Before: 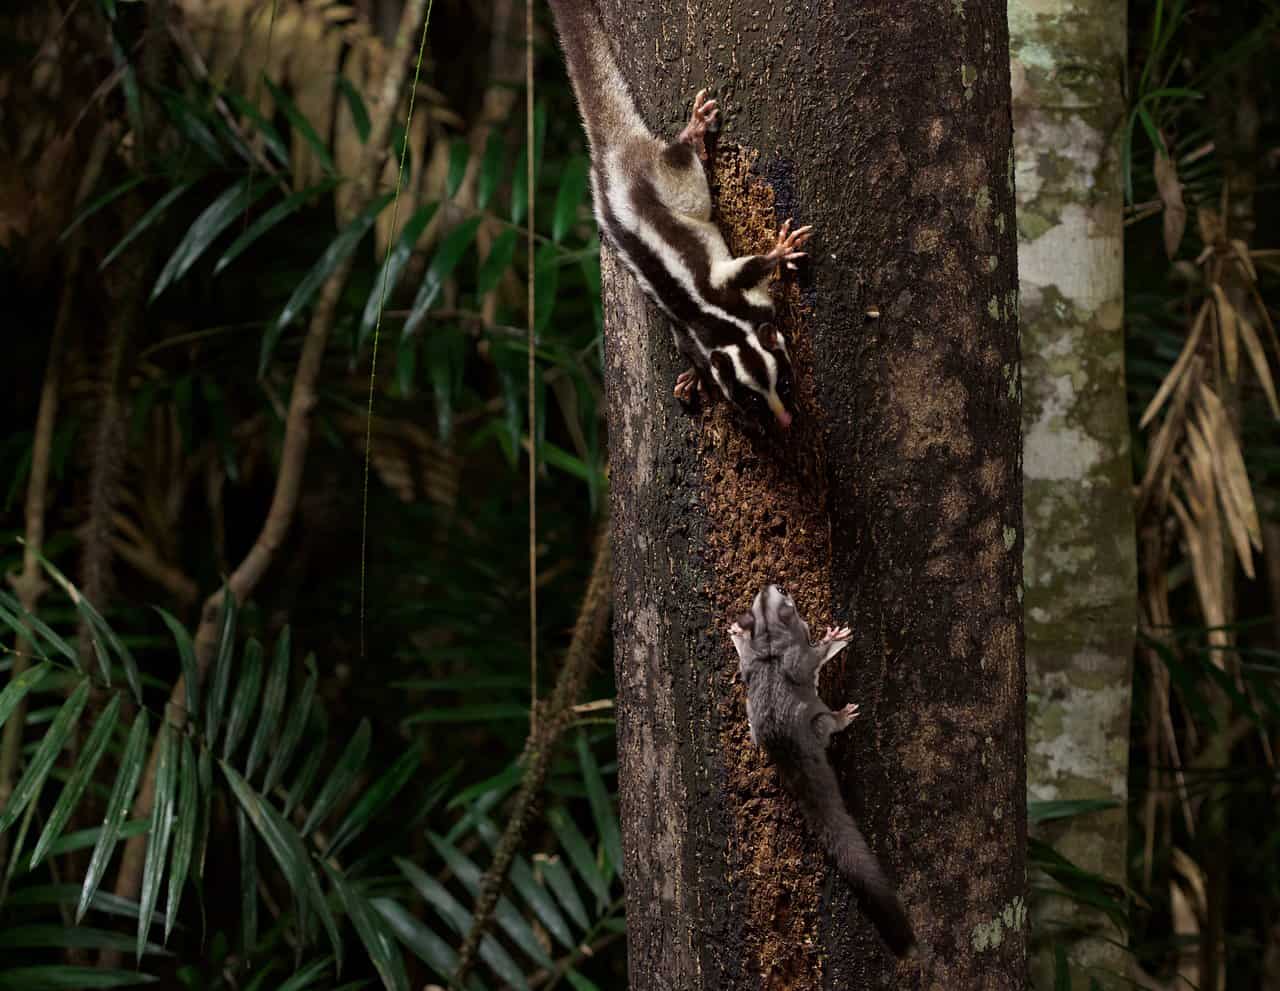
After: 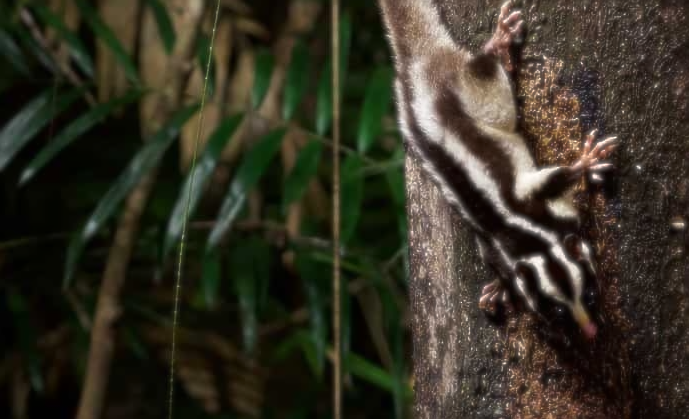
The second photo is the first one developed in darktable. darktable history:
crop: left 15.306%, top 9.065%, right 30.789%, bottom 48.638%
sharpen: on, module defaults
soften: size 8.67%, mix 49%
